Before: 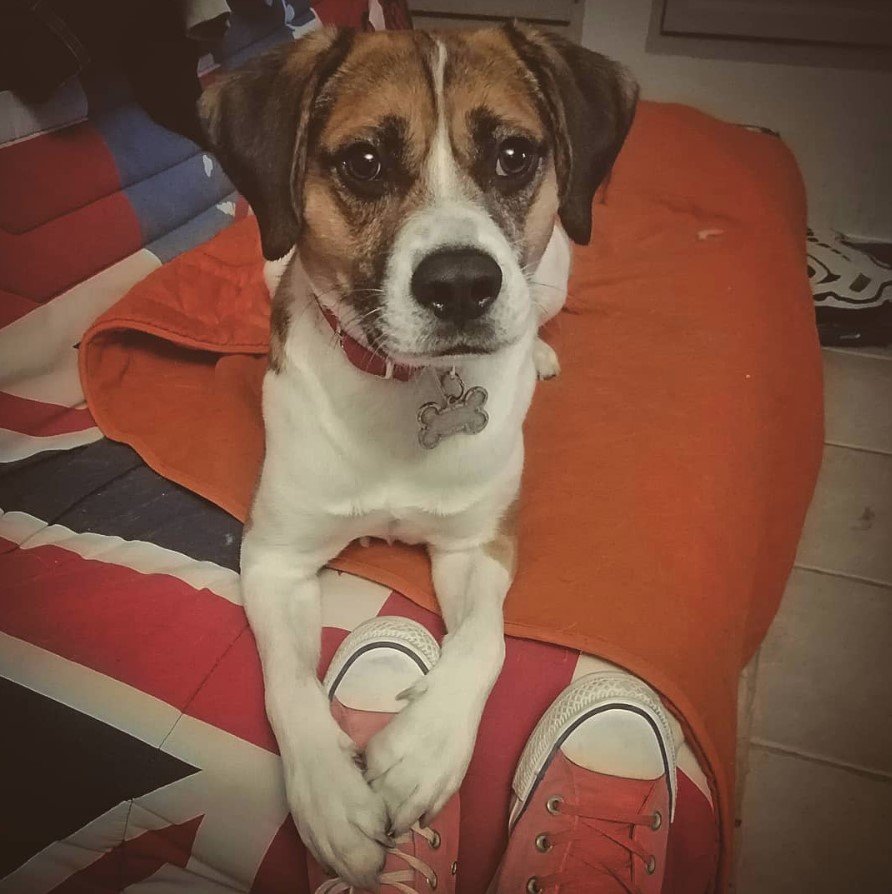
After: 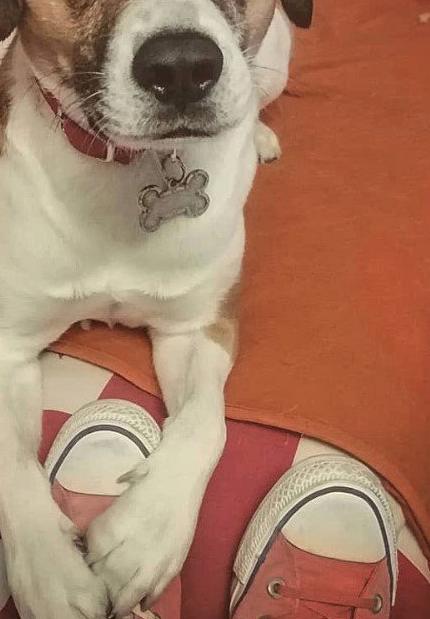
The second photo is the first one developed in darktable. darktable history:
crop: left 31.317%, top 24.382%, right 20.425%, bottom 6.315%
tone equalizer: -7 EV 0.115 EV
local contrast: on, module defaults
contrast brightness saturation: contrast 0.051, brightness 0.058, saturation 0.011
